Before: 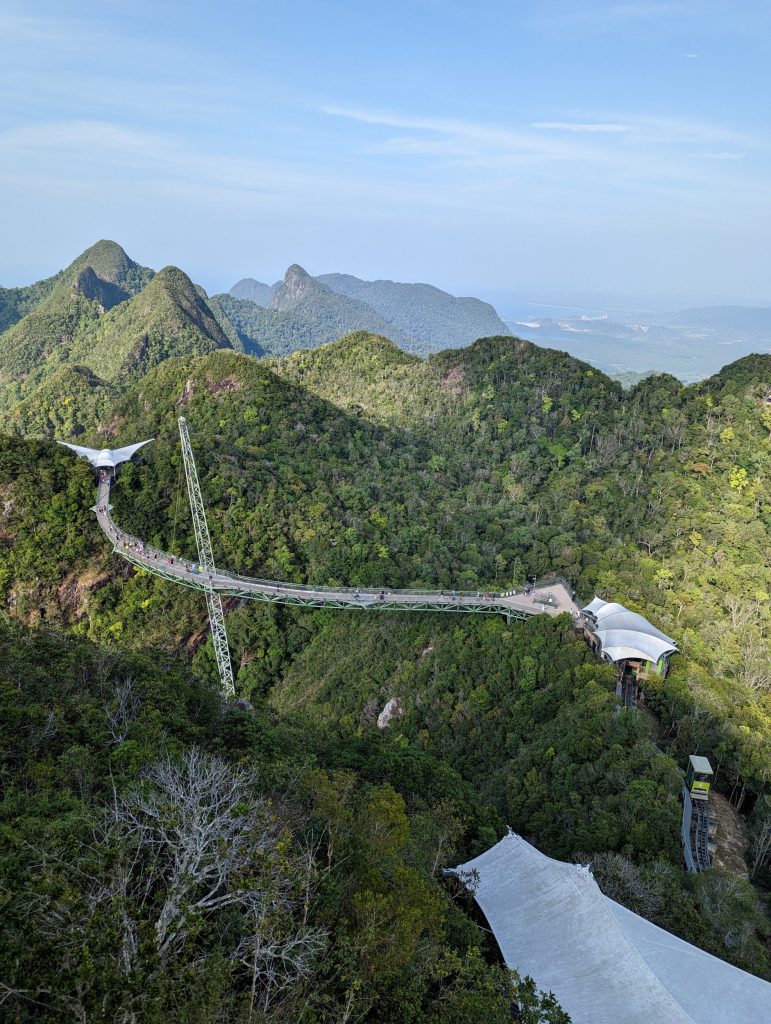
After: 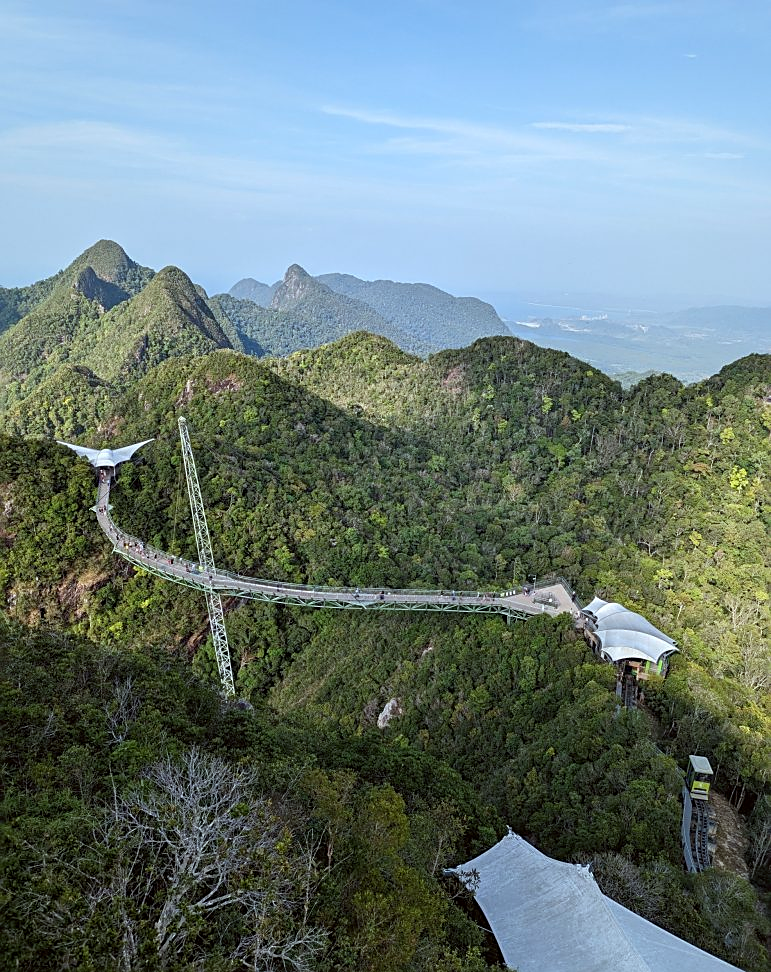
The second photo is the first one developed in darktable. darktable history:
crop and rotate: top 0.01%, bottom 5.064%
sharpen: amount 0.494
color correction: highlights a* -2.78, highlights b* -2.68, shadows a* 2.15, shadows b* 3.03
